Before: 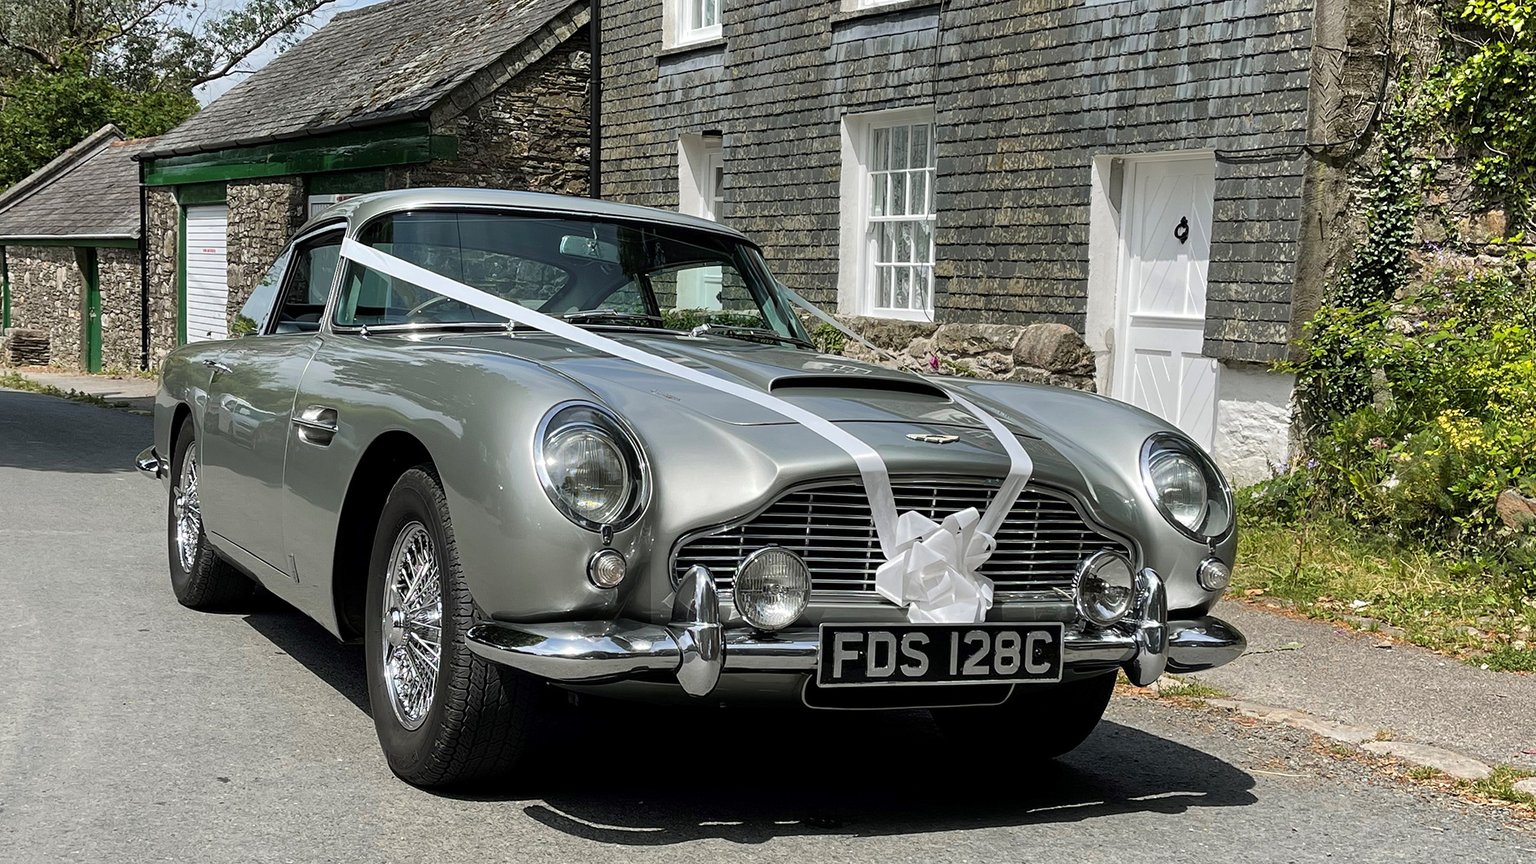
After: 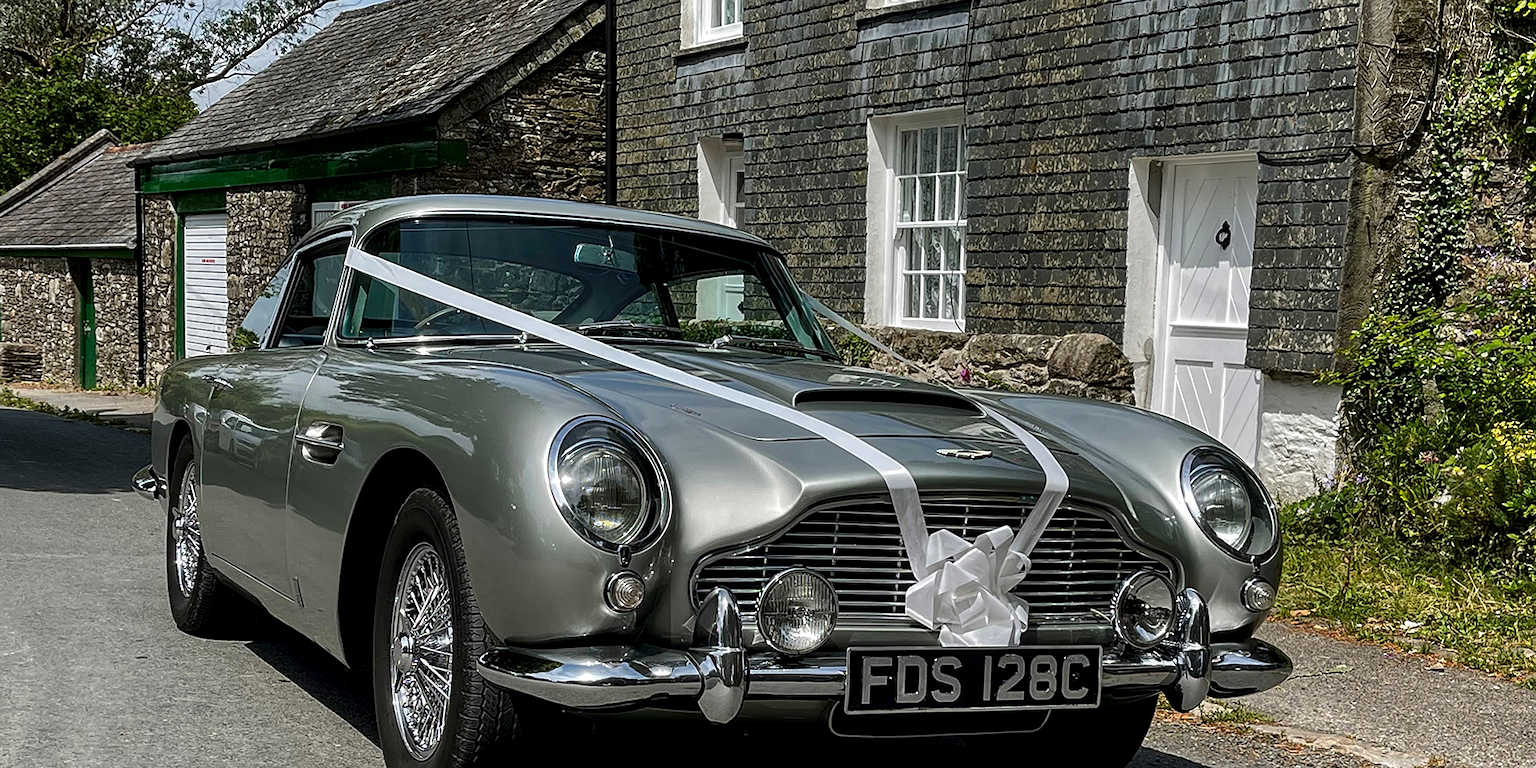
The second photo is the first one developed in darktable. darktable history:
contrast brightness saturation: brightness -0.218, saturation 0.081
crop and rotate: angle 0.229°, left 0.267%, right 3.238%, bottom 14.228%
sharpen: radius 1.549, amount 0.363, threshold 1.159
local contrast: detail 130%
